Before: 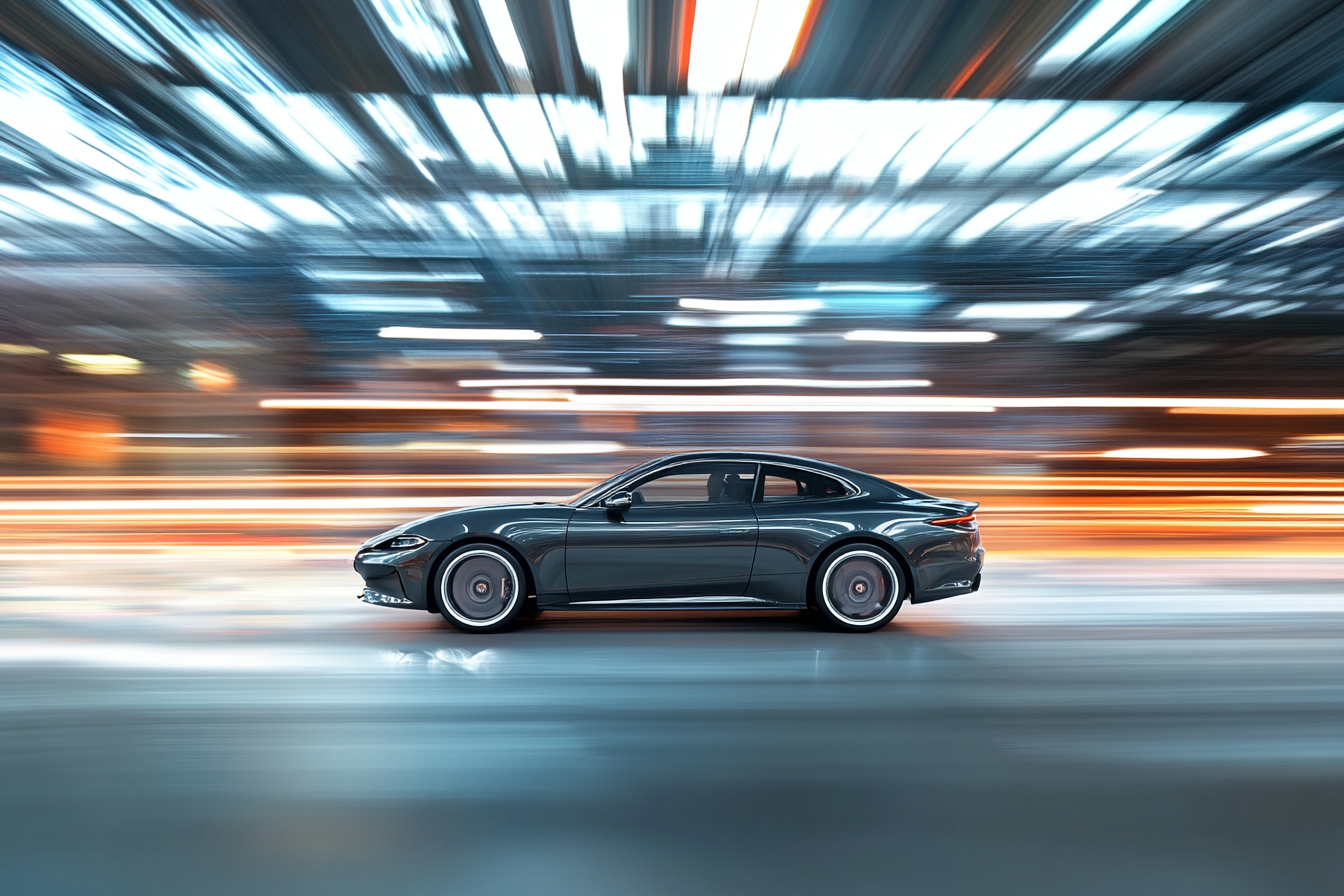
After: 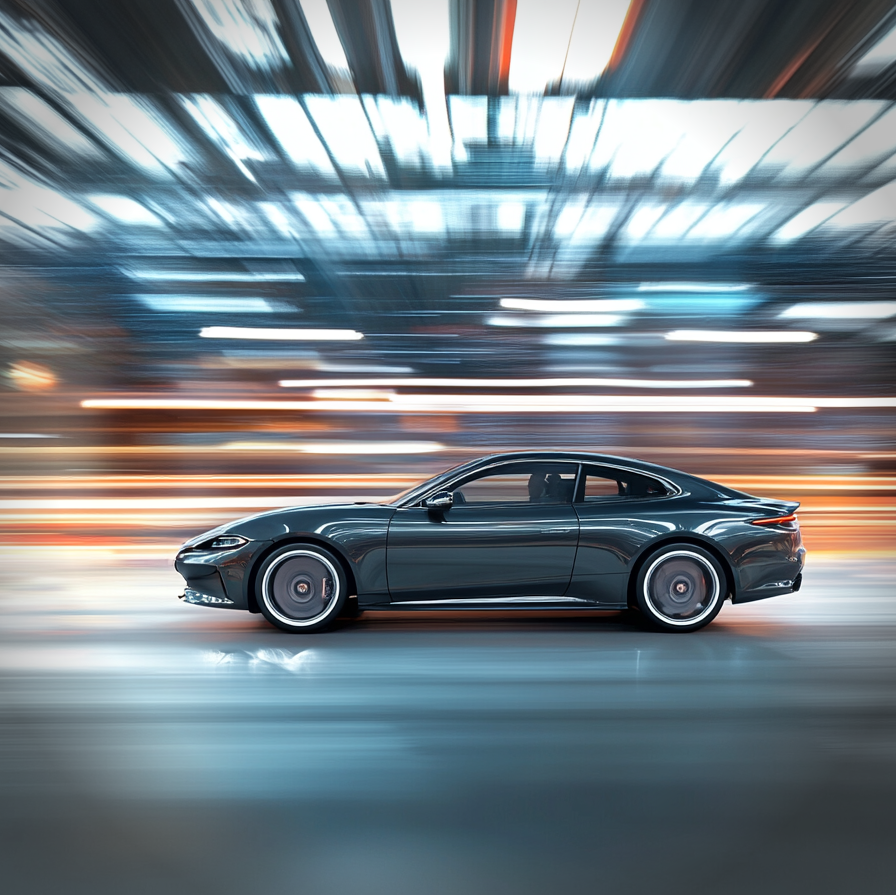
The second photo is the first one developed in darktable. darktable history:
crop and rotate: left 13.377%, right 19.939%
vignetting: fall-off start 87.72%, fall-off radius 25.44%
